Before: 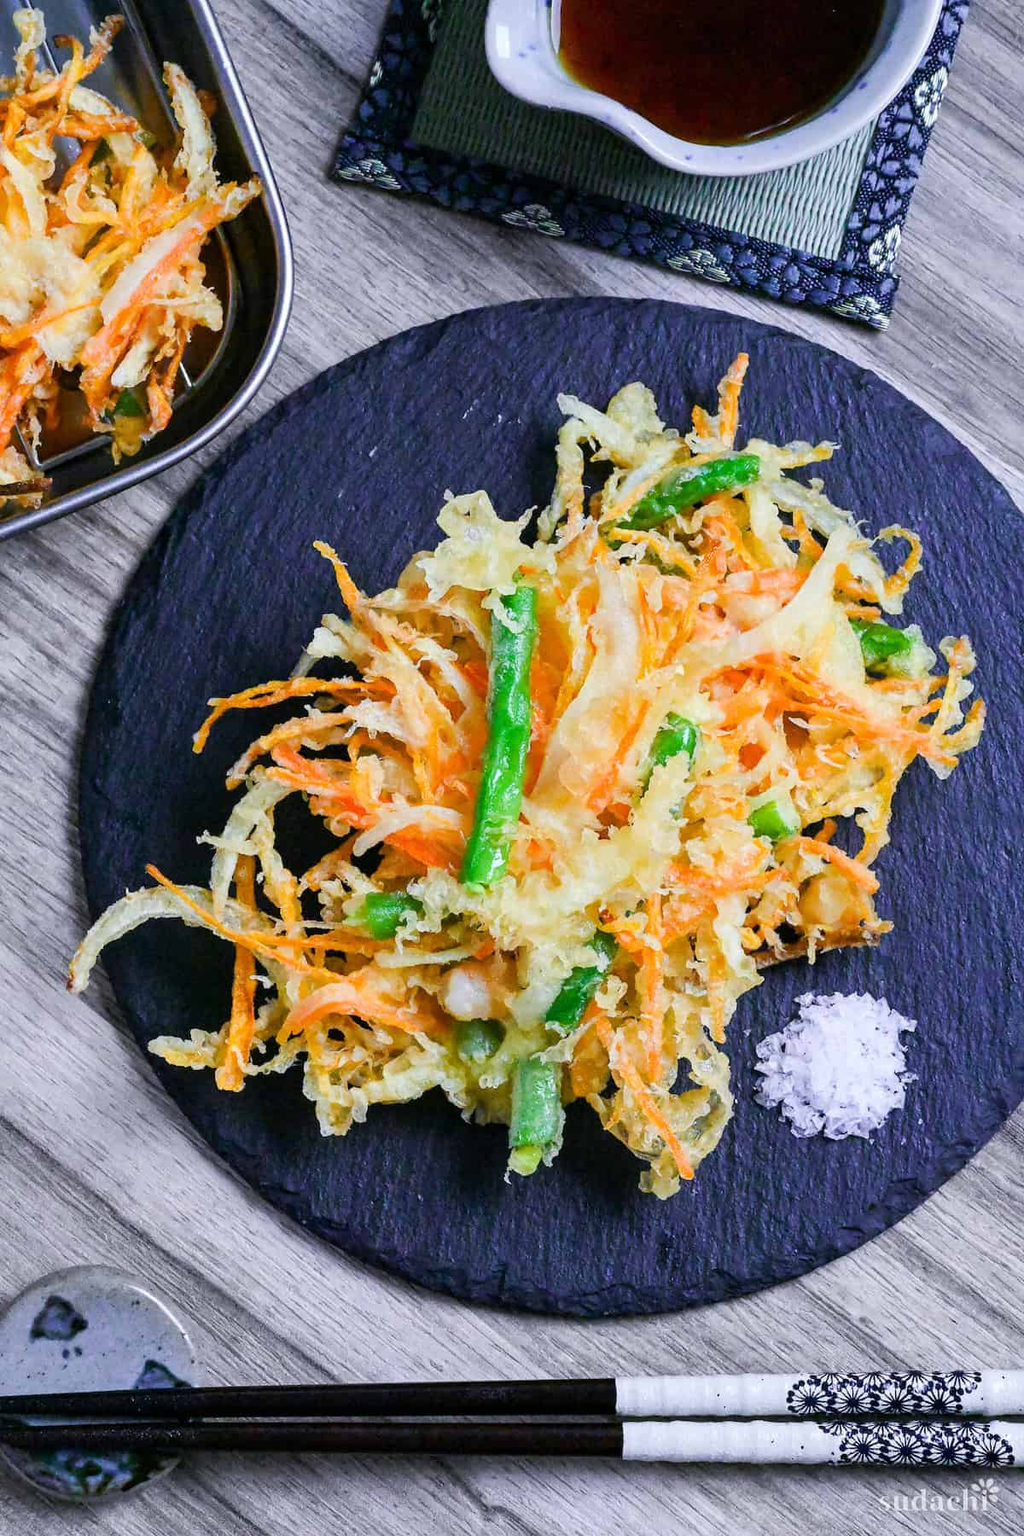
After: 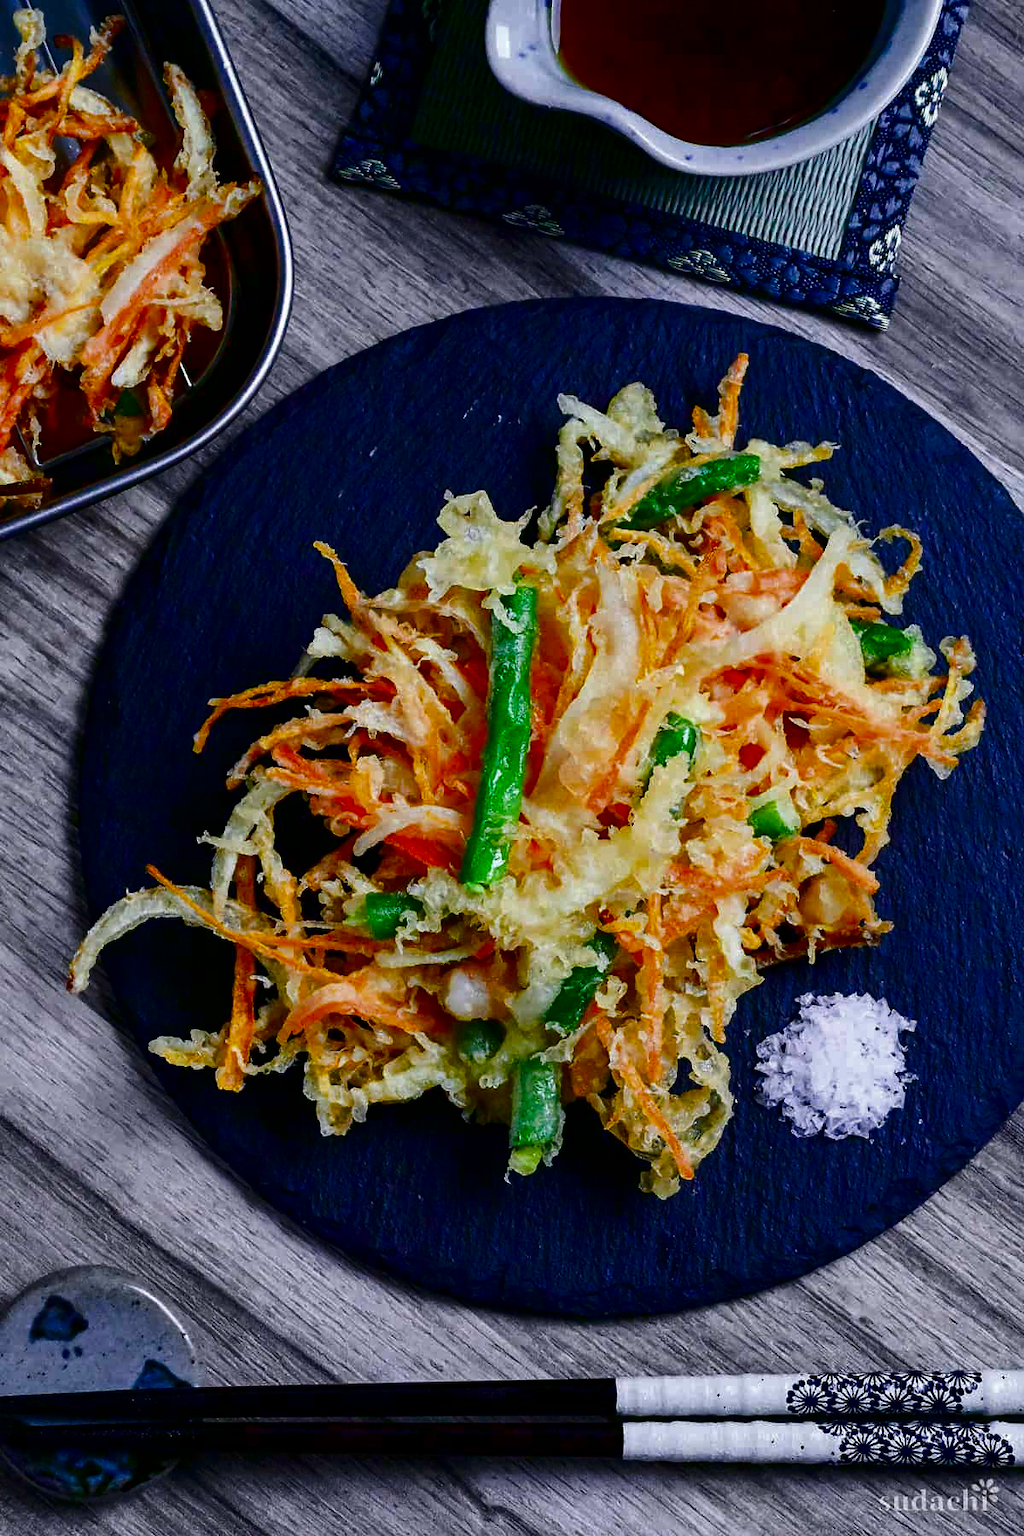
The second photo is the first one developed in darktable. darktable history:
contrast brightness saturation: contrast 0.094, brightness -0.592, saturation 0.171
